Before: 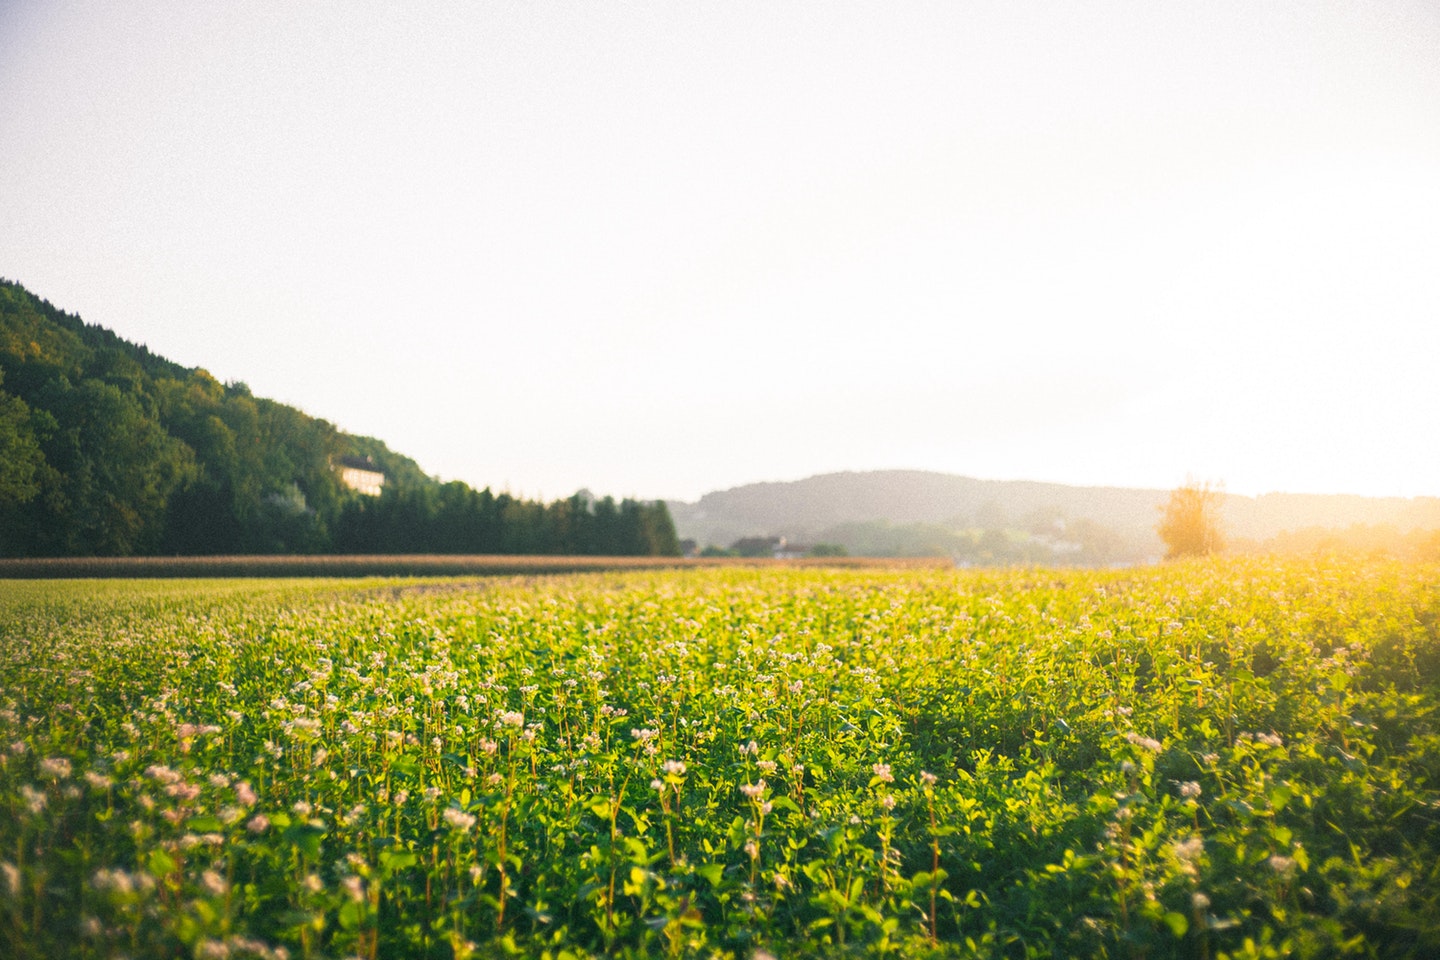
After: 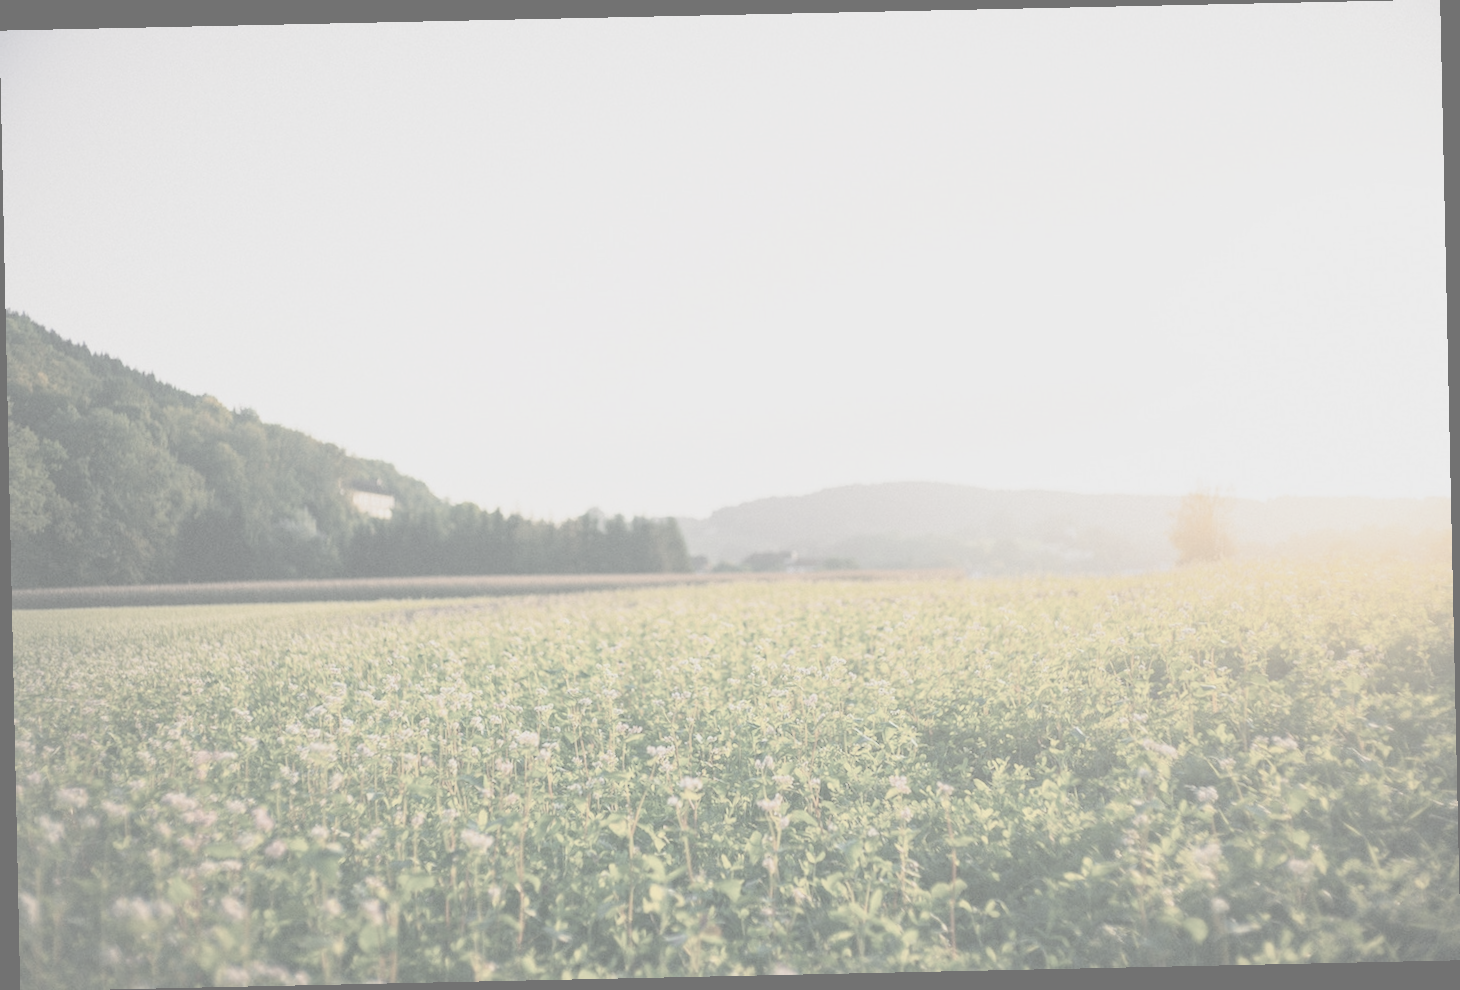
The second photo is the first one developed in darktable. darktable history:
contrast brightness saturation: contrast -0.32, brightness 0.75, saturation -0.78
rotate and perspective: rotation -1.24°, automatic cropping off
